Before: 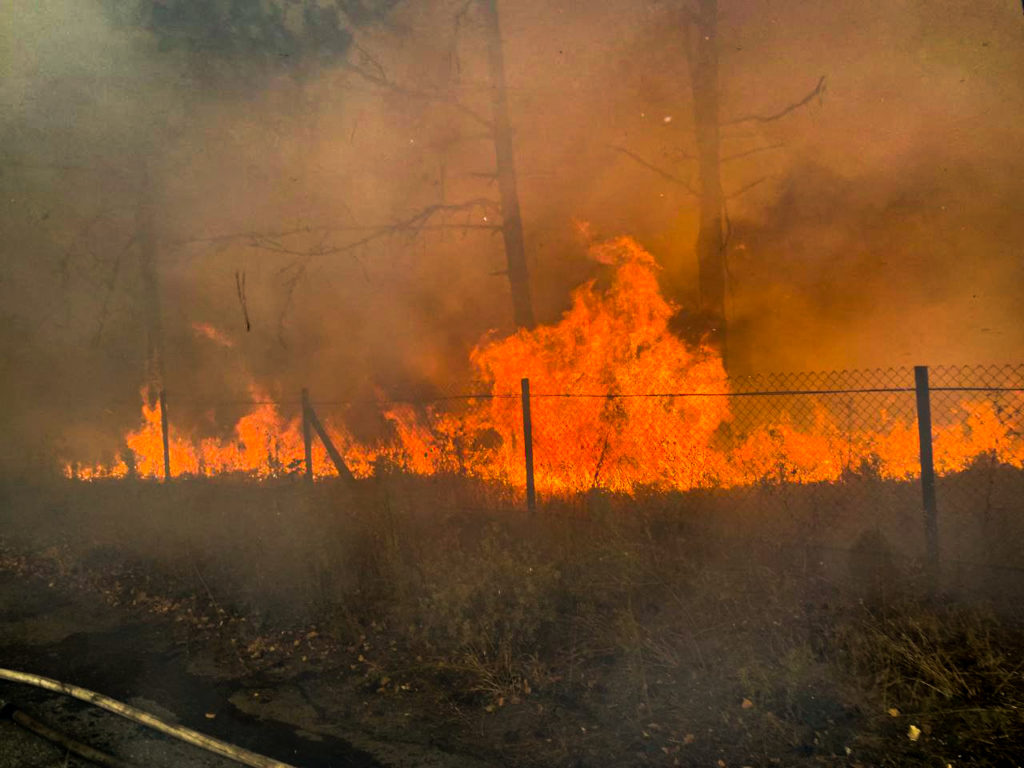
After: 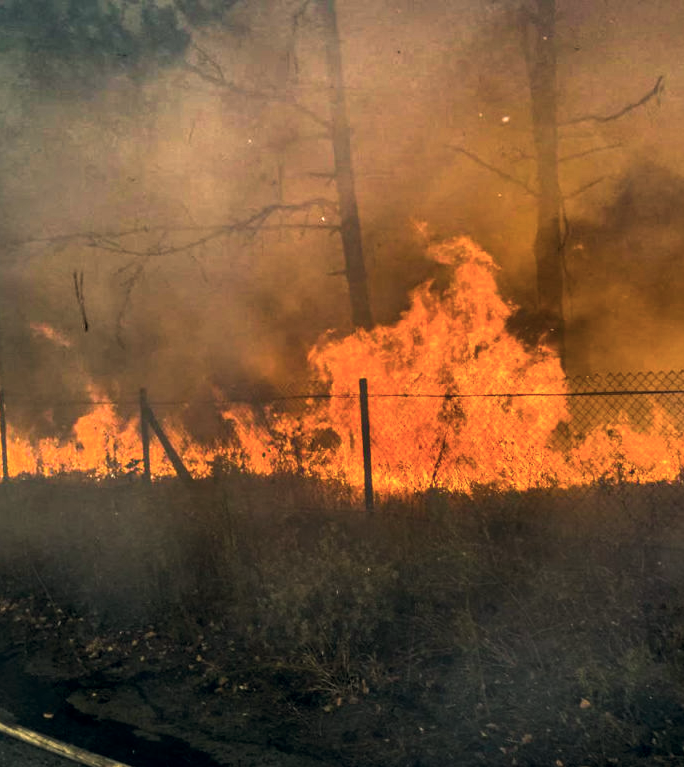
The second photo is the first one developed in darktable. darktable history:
local contrast: on, module defaults
crop and rotate: left 15.878%, right 17.251%
color balance rgb: power › luminance -7.8%, power › chroma 1.094%, power › hue 215.84°, perceptual saturation grading › global saturation -0.098%, perceptual brilliance grading › global brilliance -4.371%, perceptual brilliance grading › highlights 23.868%, perceptual brilliance grading › mid-tones 7.255%, perceptual brilliance grading › shadows -5.082%, global vibrance 20%
color correction: highlights a* 2.79, highlights b* 5.02, shadows a* -1.51, shadows b* -4.93, saturation 0.815
